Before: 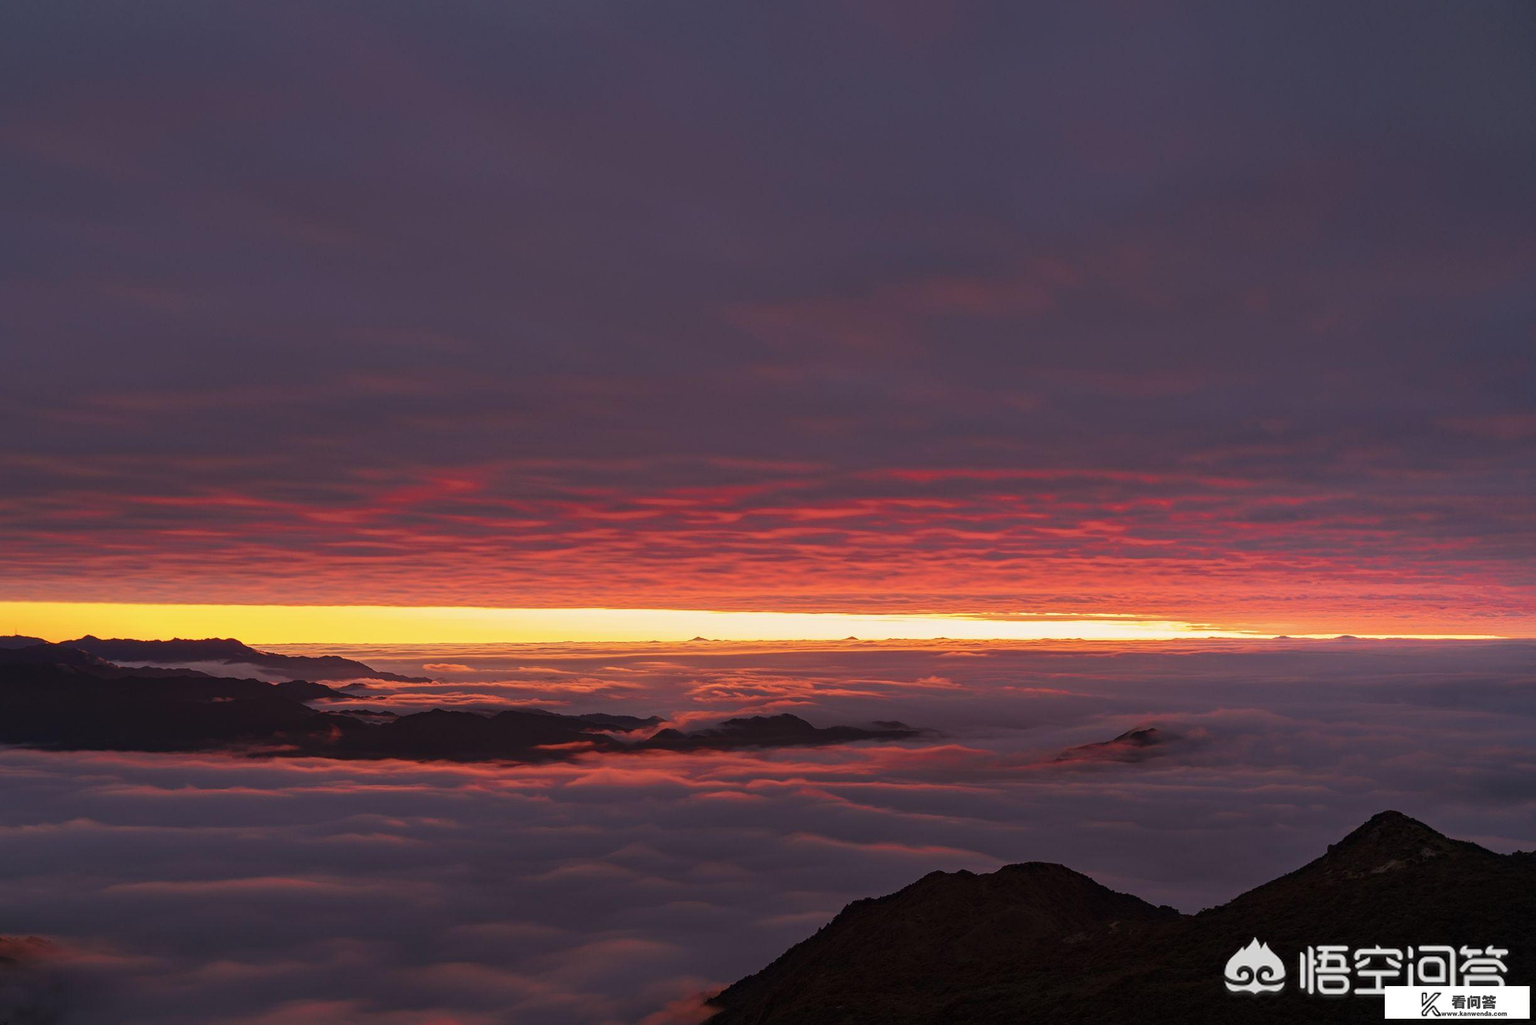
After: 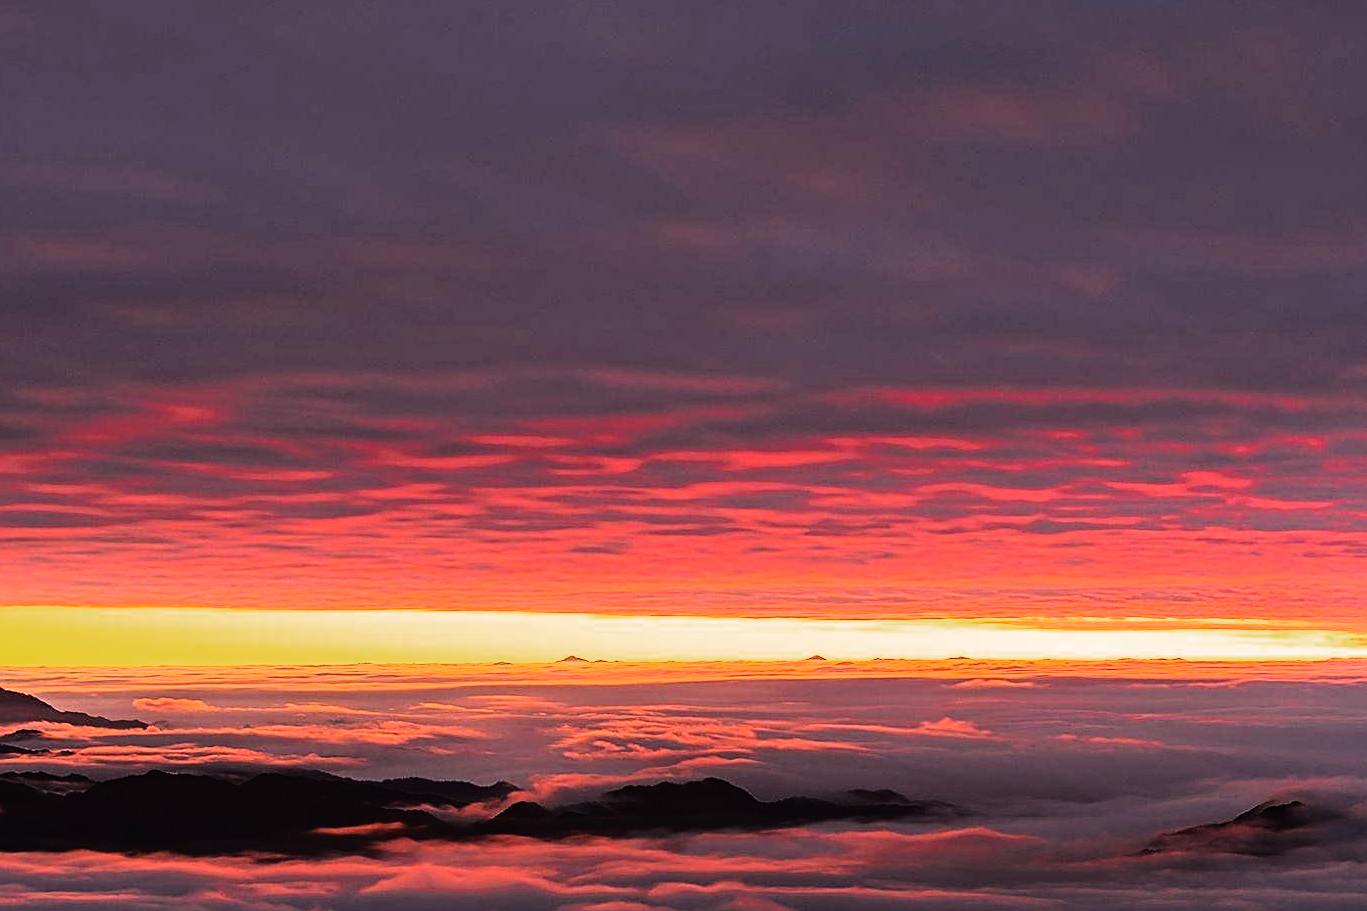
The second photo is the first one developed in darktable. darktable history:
color zones: curves: ch0 [(0, 0.425) (0.143, 0.422) (0.286, 0.42) (0.429, 0.419) (0.571, 0.419) (0.714, 0.42) (0.857, 0.422) (1, 0.425)]
sharpen: on, module defaults
rgb curve: curves: ch0 [(0, 0) (0.21, 0.15) (0.24, 0.21) (0.5, 0.75) (0.75, 0.96) (0.89, 0.99) (1, 1)]; ch1 [(0, 0.02) (0.21, 0.13) (0.25, 0.2) (0.5, 0.67) (0.75, 0.9) (0.89, 0.97) (1, 1)]; ch2 [(0, 0.02) (0.21, 0.13) (0.25, 0.2) (0.5, 0.67) (0.75, 0.9) (0.89, 0.97) (1, 1)], compensate middle gray true
crop and rotate: left 22.13%, top 22.054%, right 22.026%, bottom 22.102%
